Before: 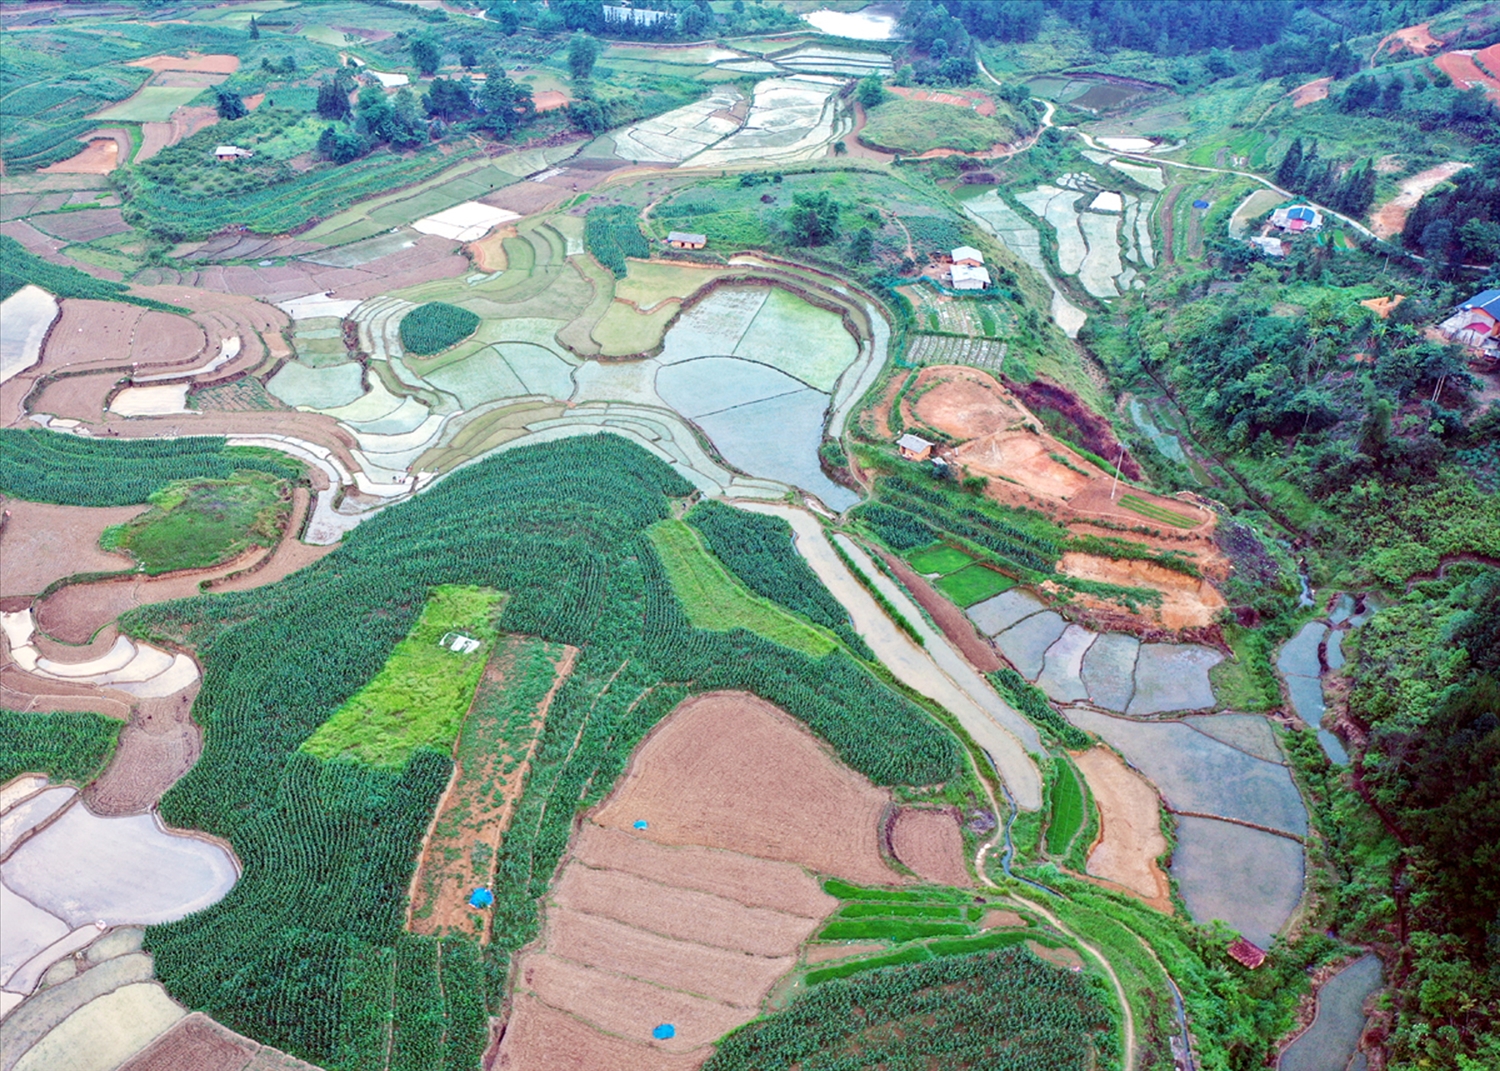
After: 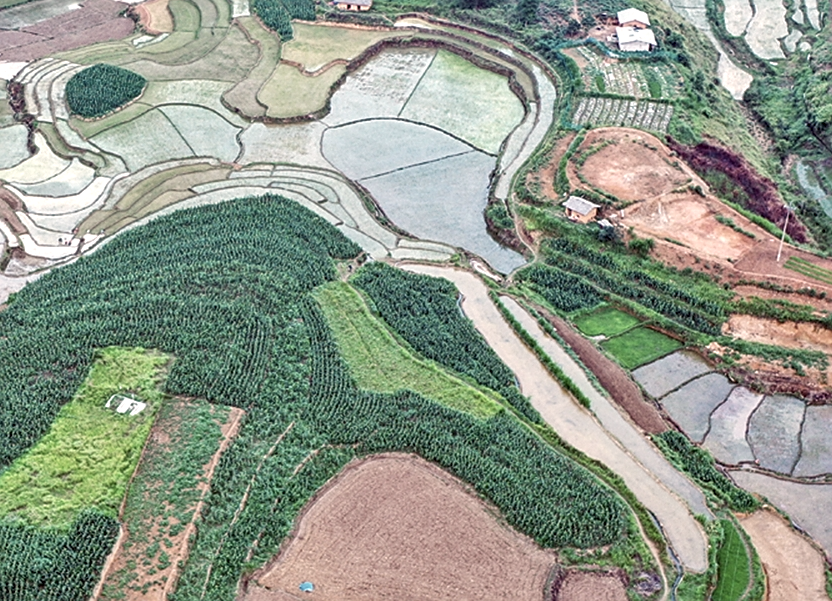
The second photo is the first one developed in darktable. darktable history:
crop and rotate: left 22.312%, top 22.292%, right 22.169%, bottom 21.554%
local contrast: detail 130%
color correction: highlights a* 5.55, highlights b* 5.23, saturation 0.647
exposure: black level correction 0.002, compensate highlight preservation false
levels: mode automatic, levels [0.052, 0.496, 0.908]
shadows and highlights: soften with gaussian
sharpen: on, module defaults
